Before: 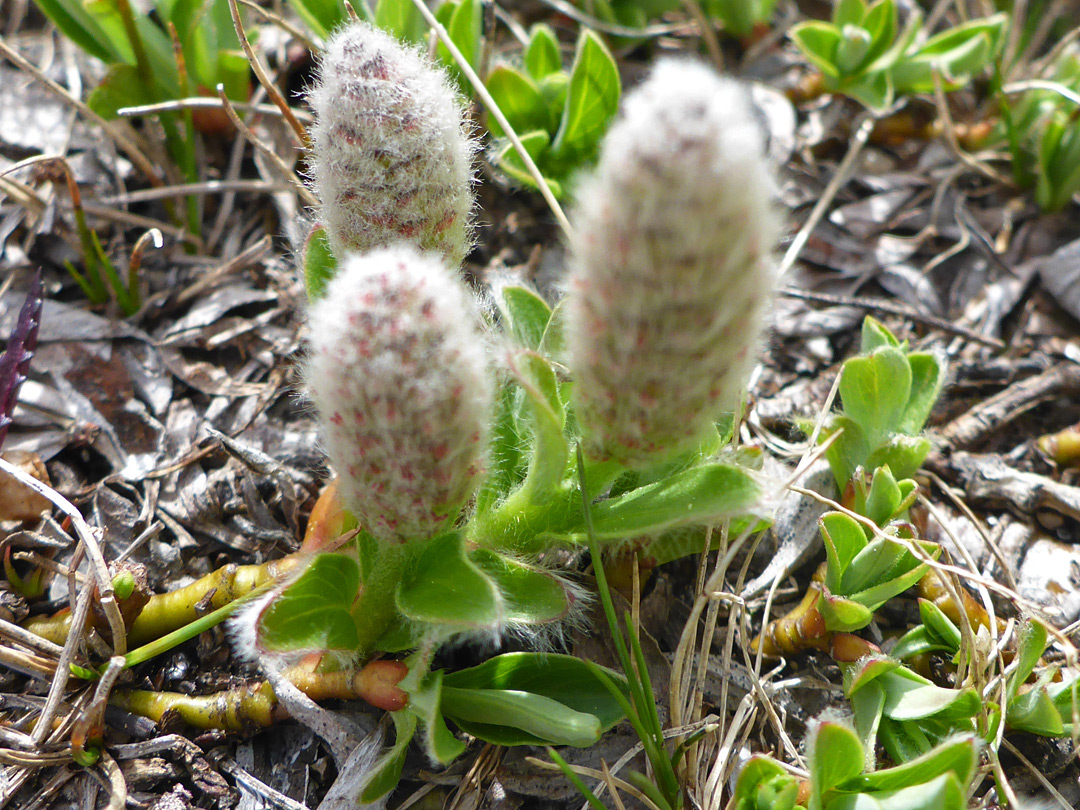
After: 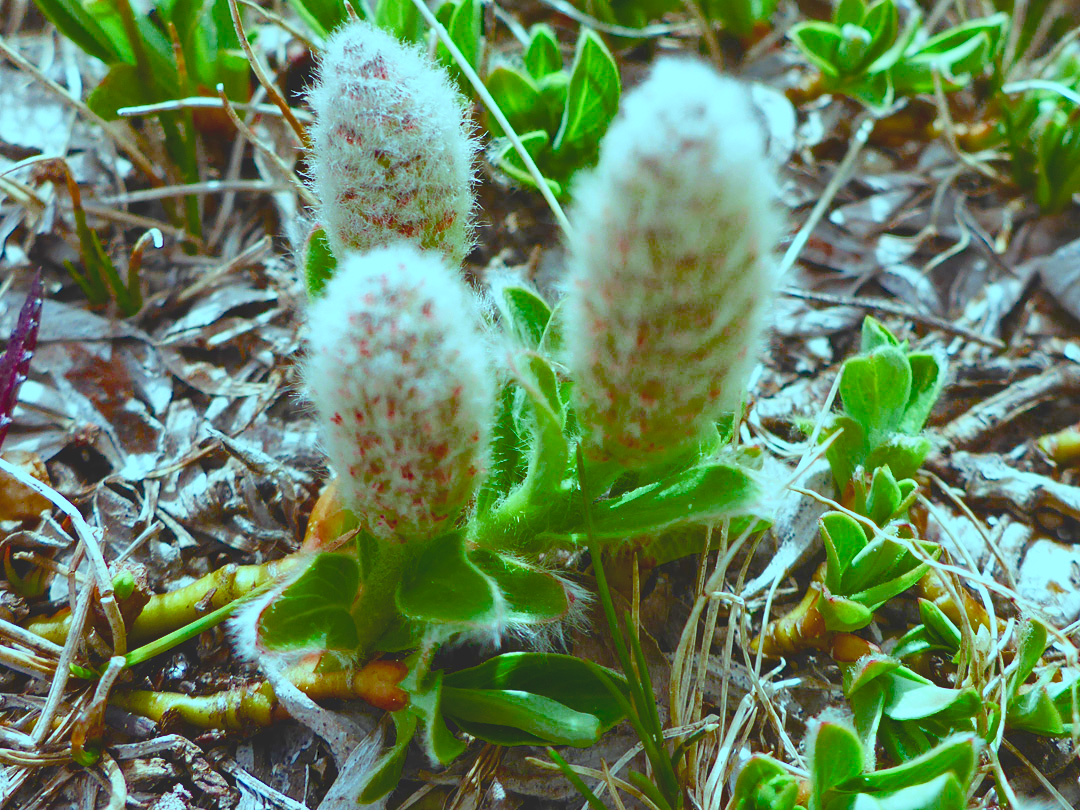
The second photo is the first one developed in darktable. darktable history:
color balance rgb: shadows lift › luminance 0.889%, shadows lift › chroma 0.429%, shadows lift › hue 17.69°, highlights gain › luminance -33.076%, highlights gain › chroma 5.56%, highlights gain › hue 219.6°, perceptual saturation grading › global saturation 25.932%, perceptual saturation grading › highlights -28.431%, perceptual saturation grading › mid-tones 15.513%, perceptual saturation grading › shadows 33.488%, global vibrance 10.292%, saturation formula JzAzBz (2021)
tone curve: curves: ch0 [(0, 0) (0.003, 0.156) (0.011, 0.156) (0.025, 0.161) (0.044, 0.164) (0.069, 0.178) (0.1, 0.201) (0.136, 0.229) (0.177, 0.263) (0.224, 0.301) (0.277, 0.355) (0.335, 0.415) (0.399, 0.48) (0.468, 0.561) (0.543, 0.647) (0.623, 0.735) (0.709, 0.819) (0.801, 0.893) (0.898, 0.953) (1, 1)], color space Lab, independent channels, preserve colors none
